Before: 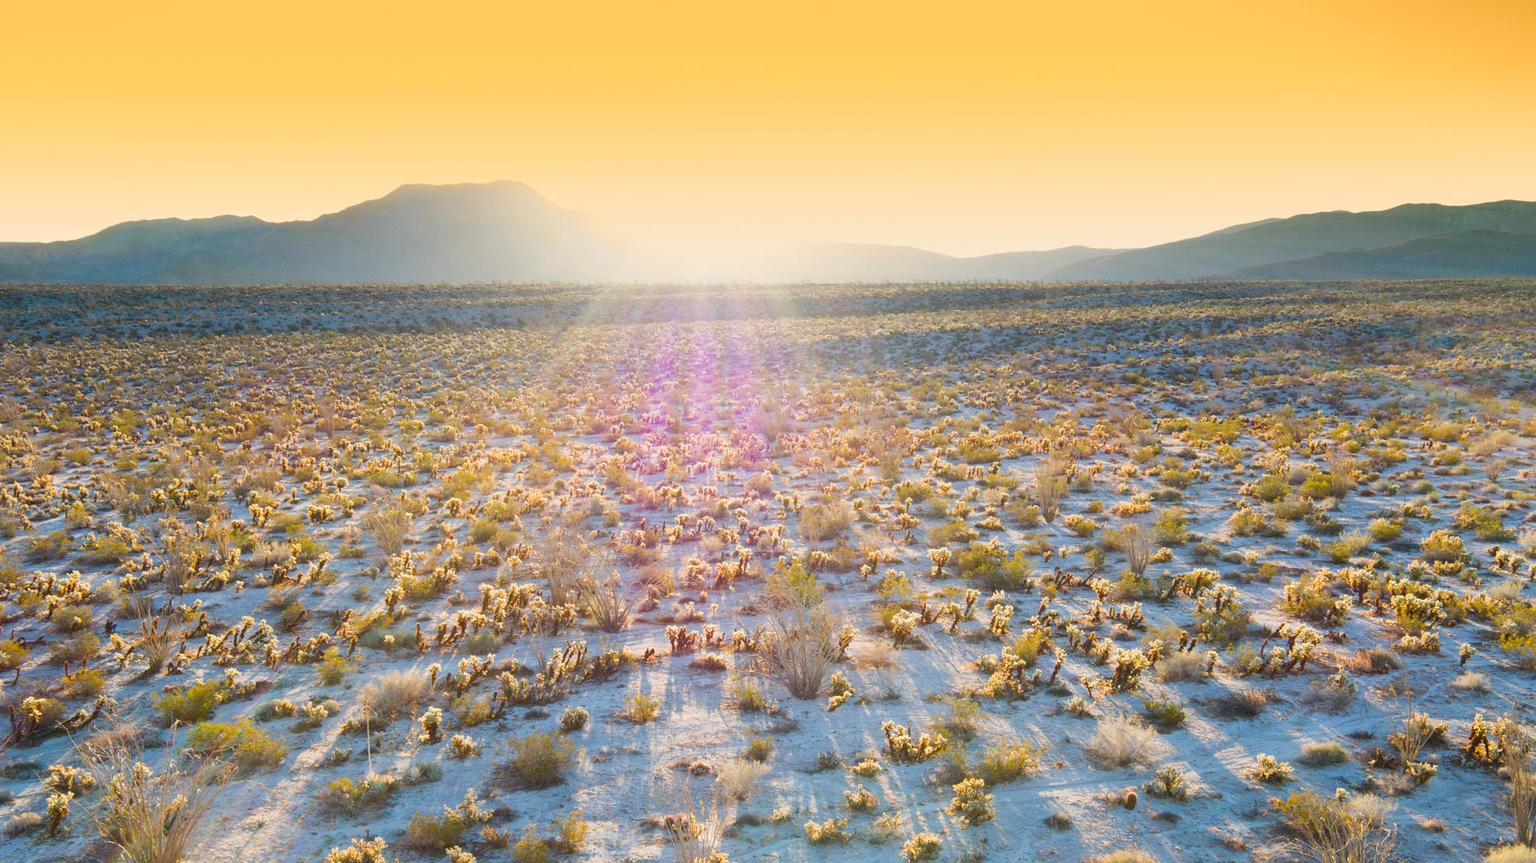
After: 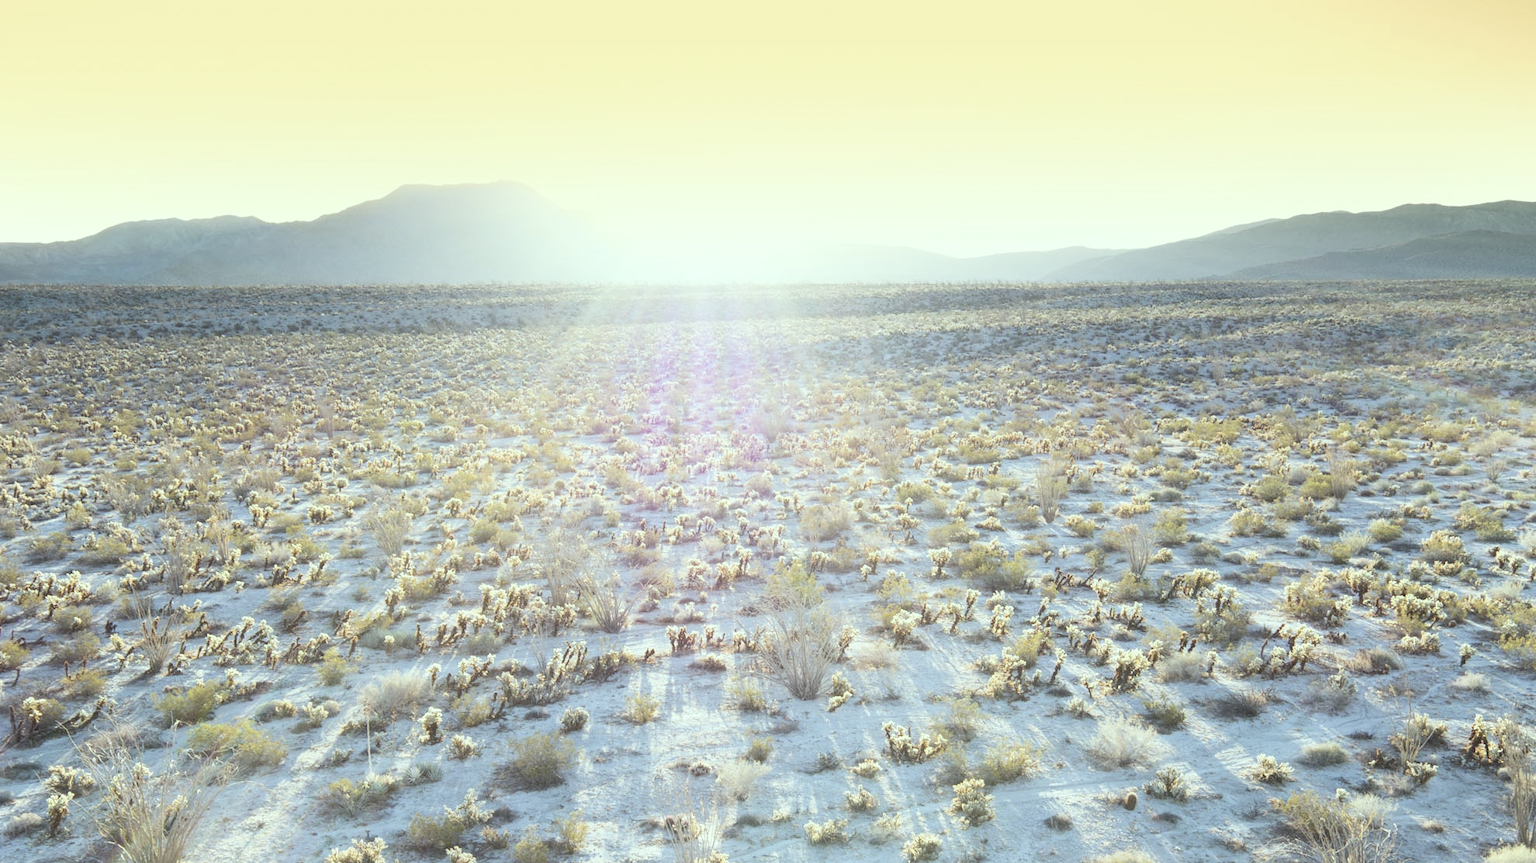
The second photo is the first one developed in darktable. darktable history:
shadows and highlights: shadows 0, highlights 40
contrast brightness saturation: brightness 0.18, saturation -0.5
color balance: mode lift, gamma, gain (sRGB), lift [0.997, 0.979, 1.021, 1.011], gamma [1, 1.084, 0.916, 0.998], gain [1, 0.87, 1.13, 1.101], contrast 4.55%, contrast fulcrum 38.24%, output saturation 104.09%
